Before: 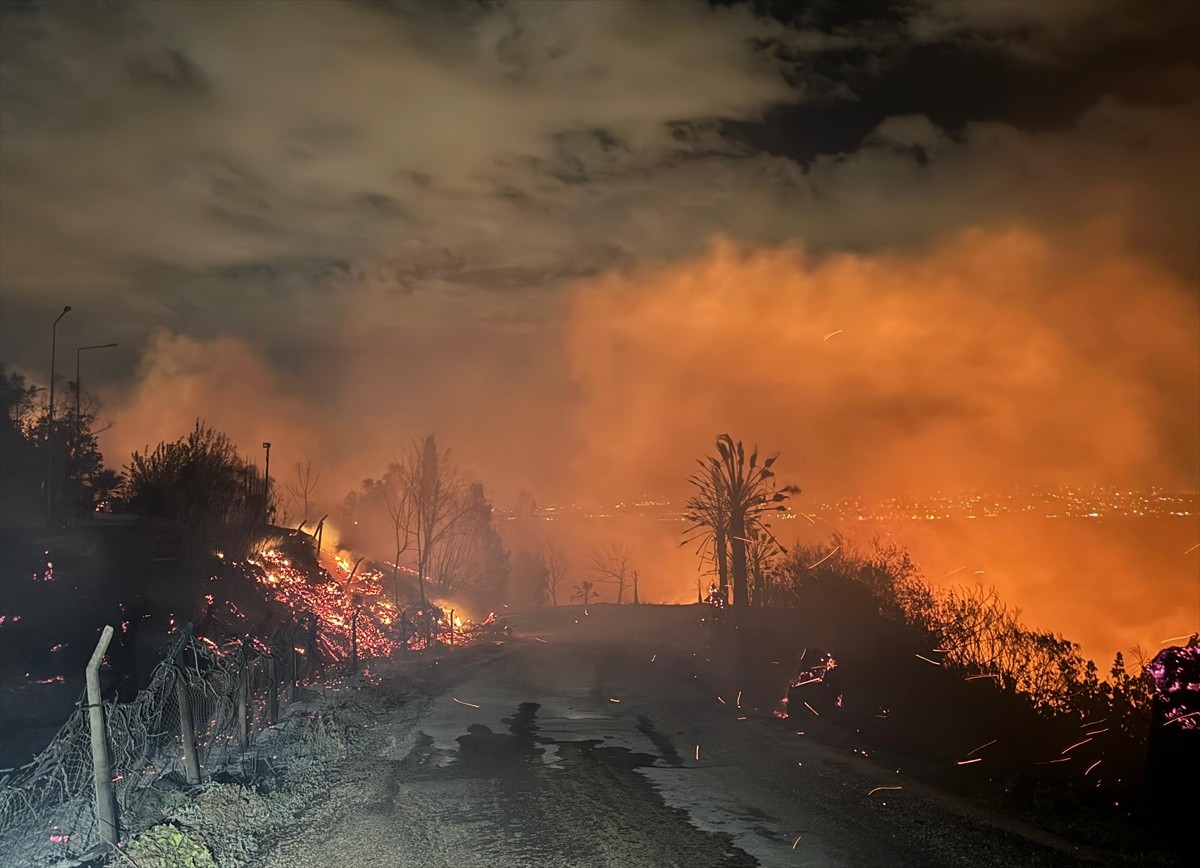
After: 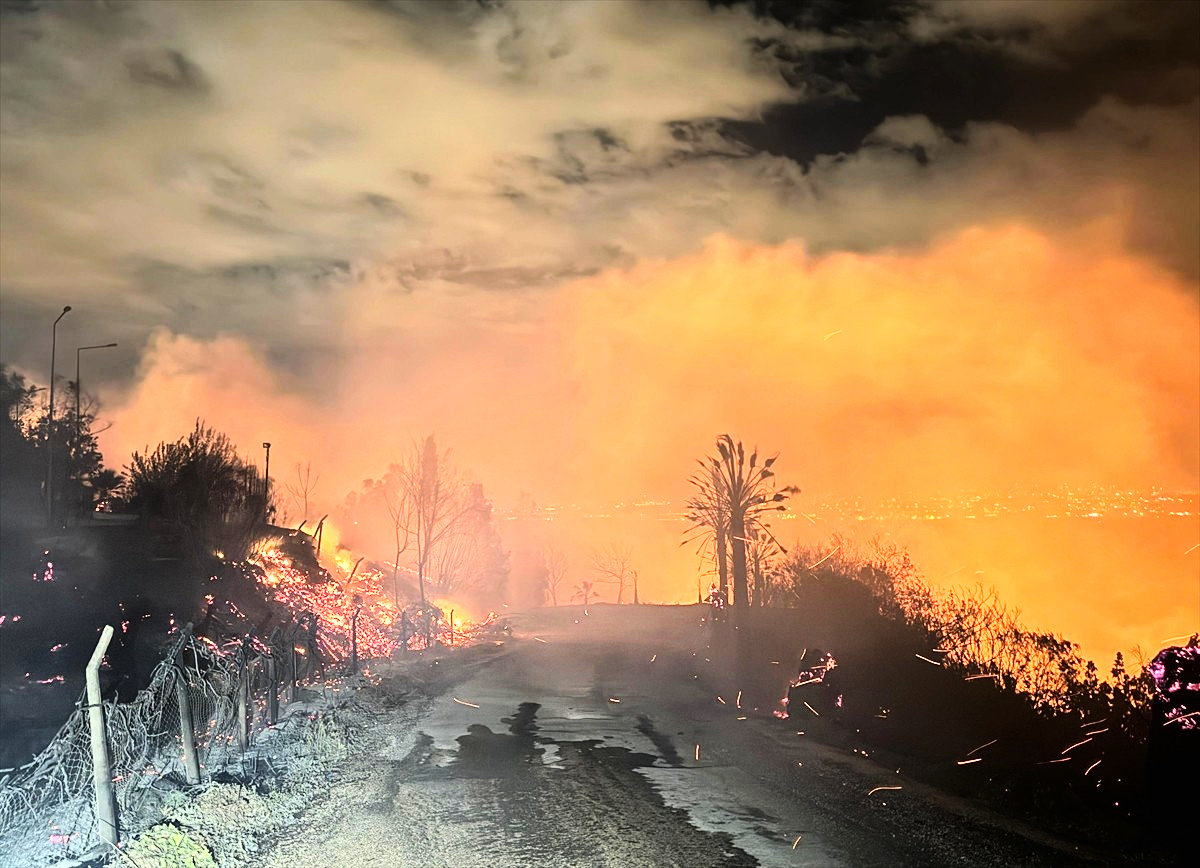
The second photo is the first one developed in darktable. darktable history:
exposure: black level correction 0, exposure 0.499 EV, compensate exposure bias true, compensate highlight preservation false
base curve: curves: ch0 [(0, 0) (0.007, 0.004) (0.027, 0.03) (0.046, 0.07) (0.207, 0.54) (0.442, 0.872) (0.673, 0.972) (1, 1)]
